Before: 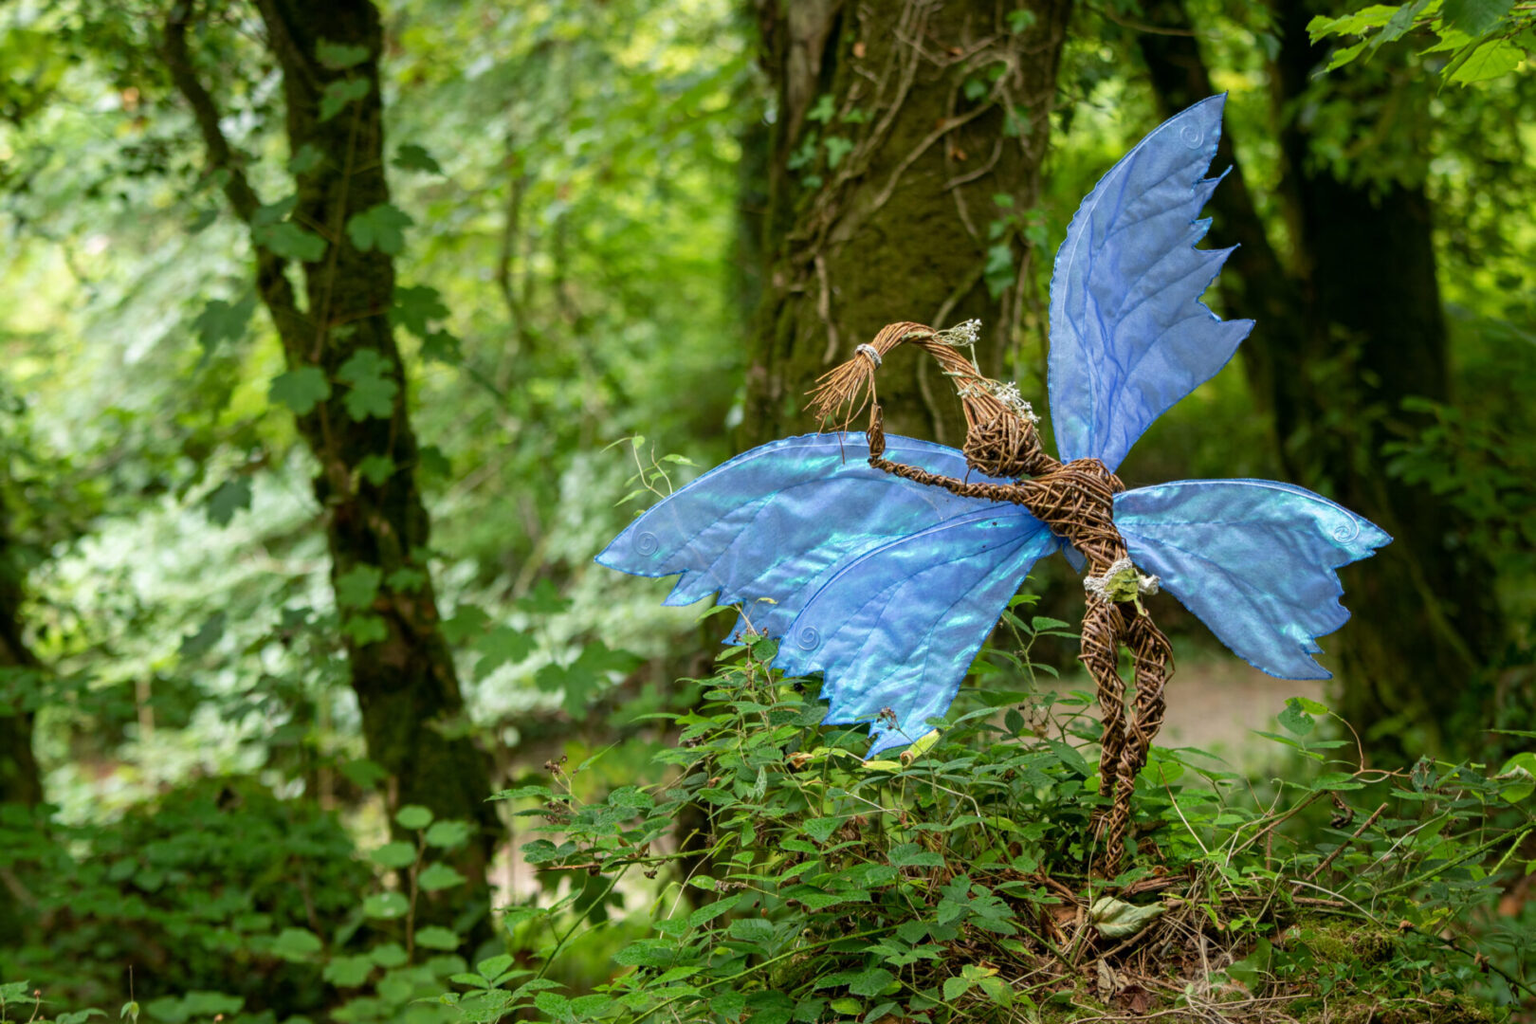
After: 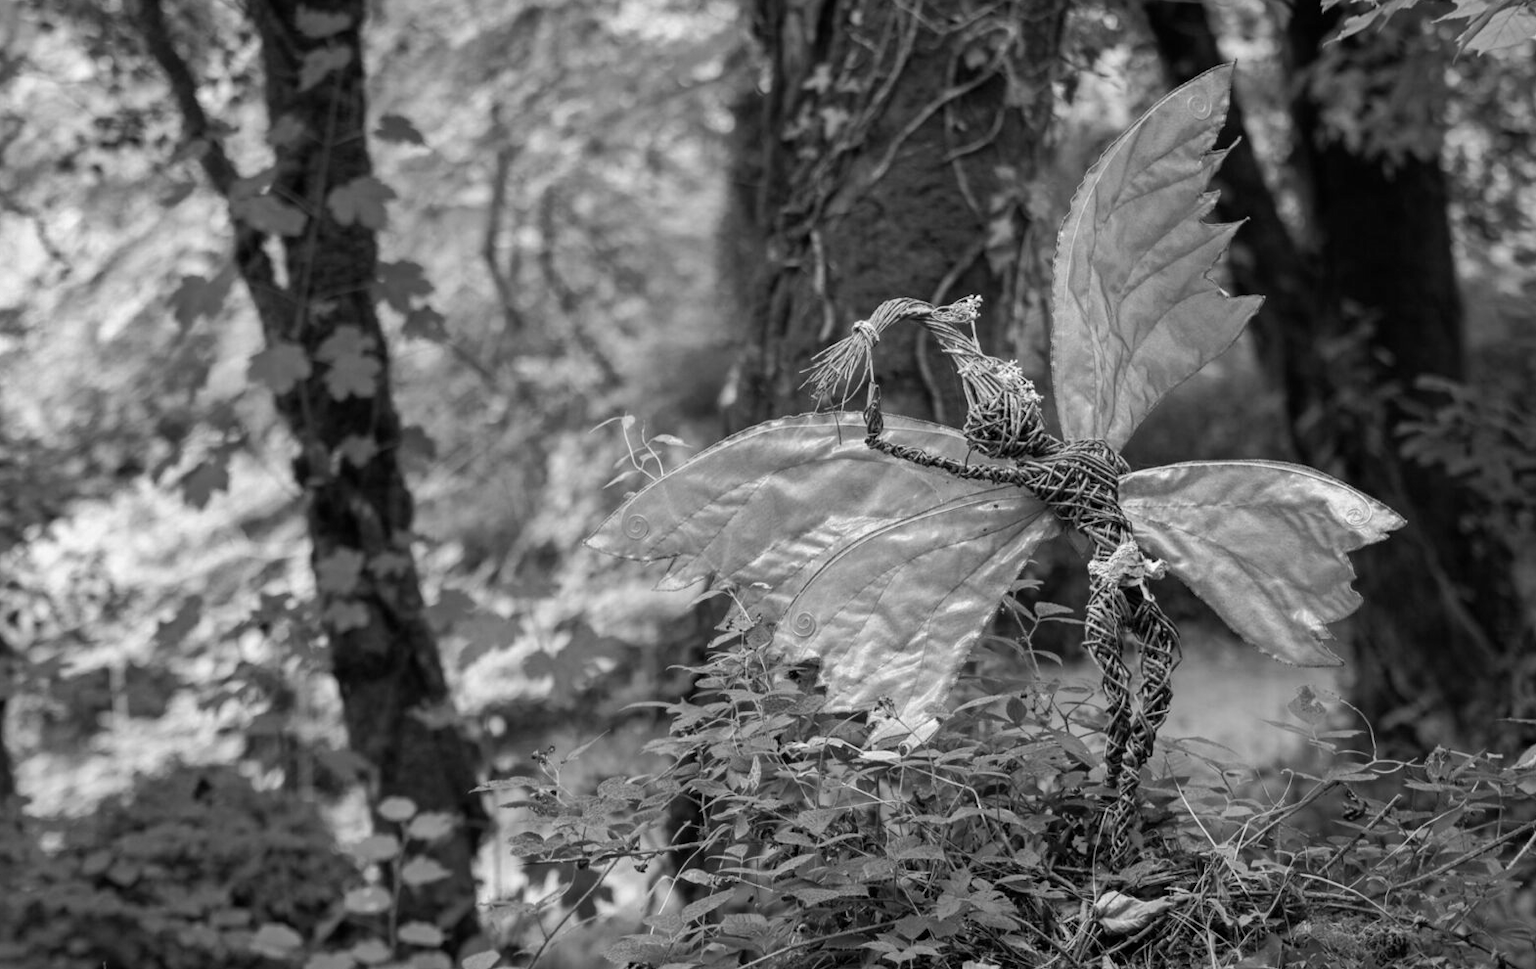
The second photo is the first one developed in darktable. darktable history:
tone curve: curves: ch0 [(0, 0) (0.003, 0.003) (0.011, 0.011) (0.025, 0.025) (0.044, 0.044) (0.069, 0.068) (0.1, 0.099) (0.136, 0.134) (0.177, 0.175) (0.224, 0.222) (0.277, 0.274) (0.335, 0.331) (0.399, 0.395) (0.468, 0.463) (0.543, 0.554) (0.623, 0.632) (0.709, 0.716) (0.801, 0.805) (0.898, 0.9) (1, 1)], preserve colors none
crop: left 1.964%, top 3.251%, right 1.122%, bottom 4.933%
monochrome: on, module defaults
shadows and highlights: shadows 19.13, highlights -83.41, soften with gaussian
